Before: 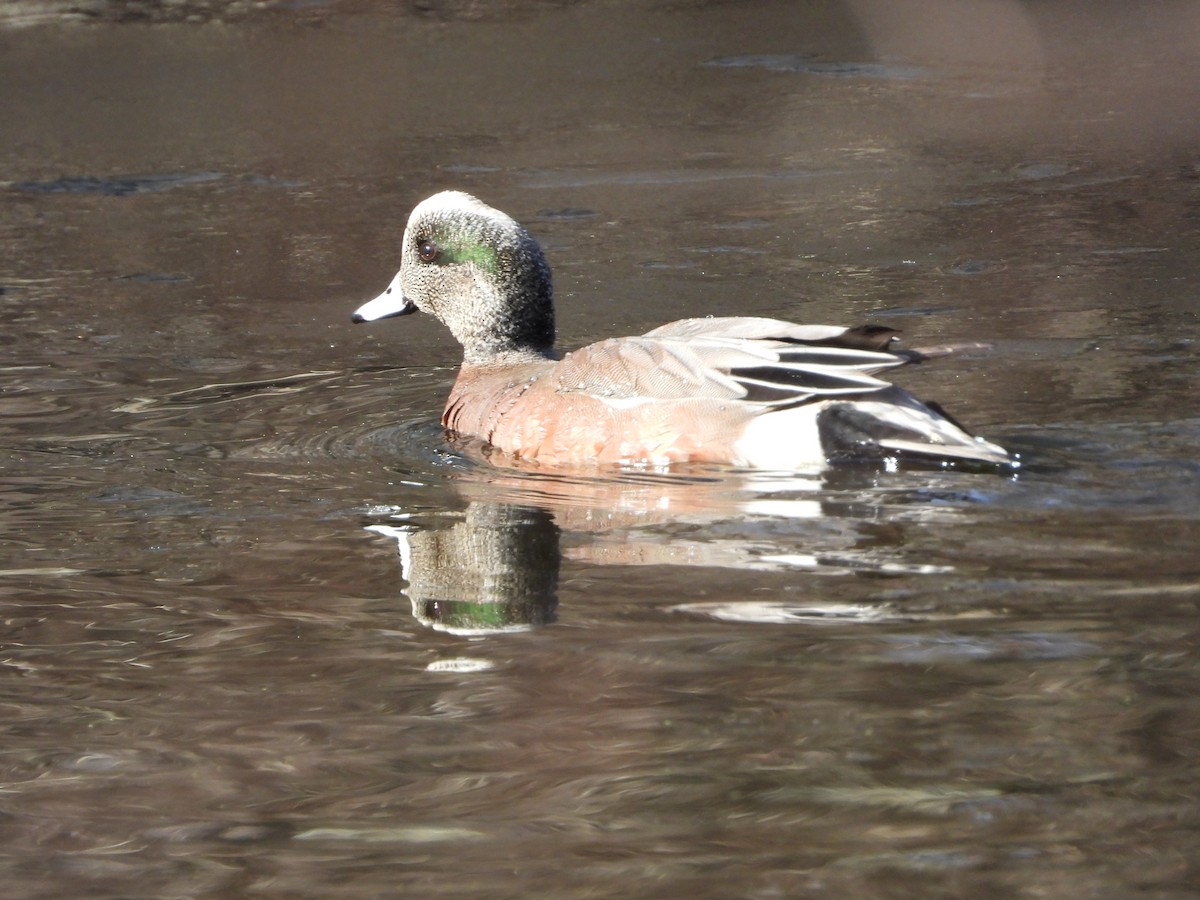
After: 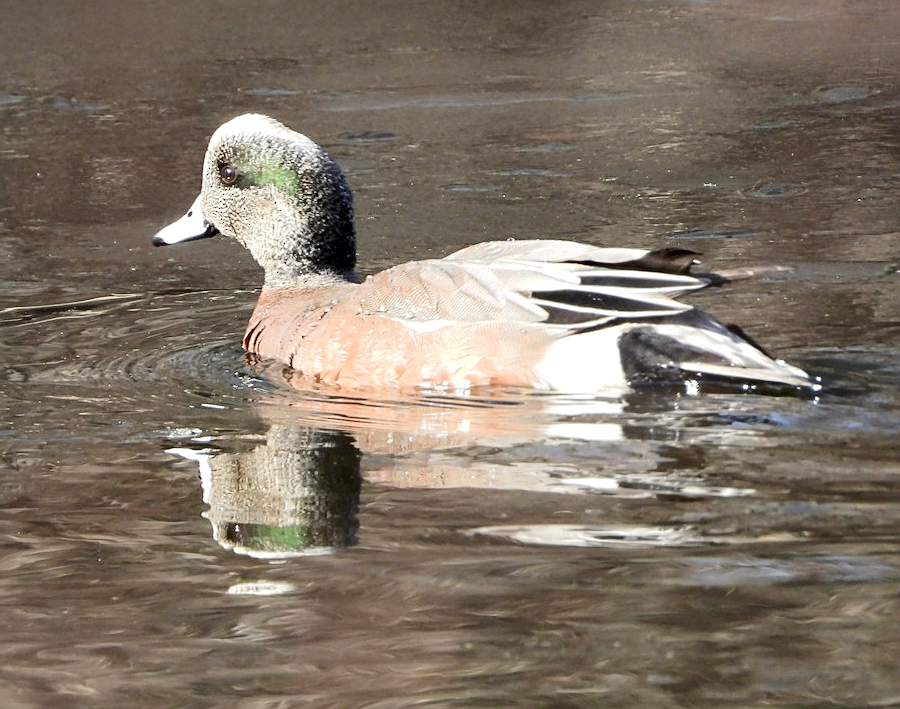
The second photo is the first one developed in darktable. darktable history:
crop: left 16.598%, top 8.664%, right 8.344%, bottom 12.535%
sharpen: on, module defaults
tone curve: curves: ch0 [(0, 0) (0.003, 0.031) (0.011, 0.041) (0.025, 0.054) (0.044, 0.06) (0.069, 0.083) (0.1, 0.108) (0.136, 0.135) (0.177, 0.179) (0.224, 0.231) (0.277, 0.294) (0.335, 0.378) (0.399, 0.463) (0.468, 0.552) (0.543, 0.627) (0.623, 0.694) (0.709, 0.776) (0.801, 0.849) (0.898, 0.905) (1, 1)], color space Lab, independent channels, preserve colors none
exposure: black level correction 0.009, exposure 0.015 EV, compensate highlight preservation false
